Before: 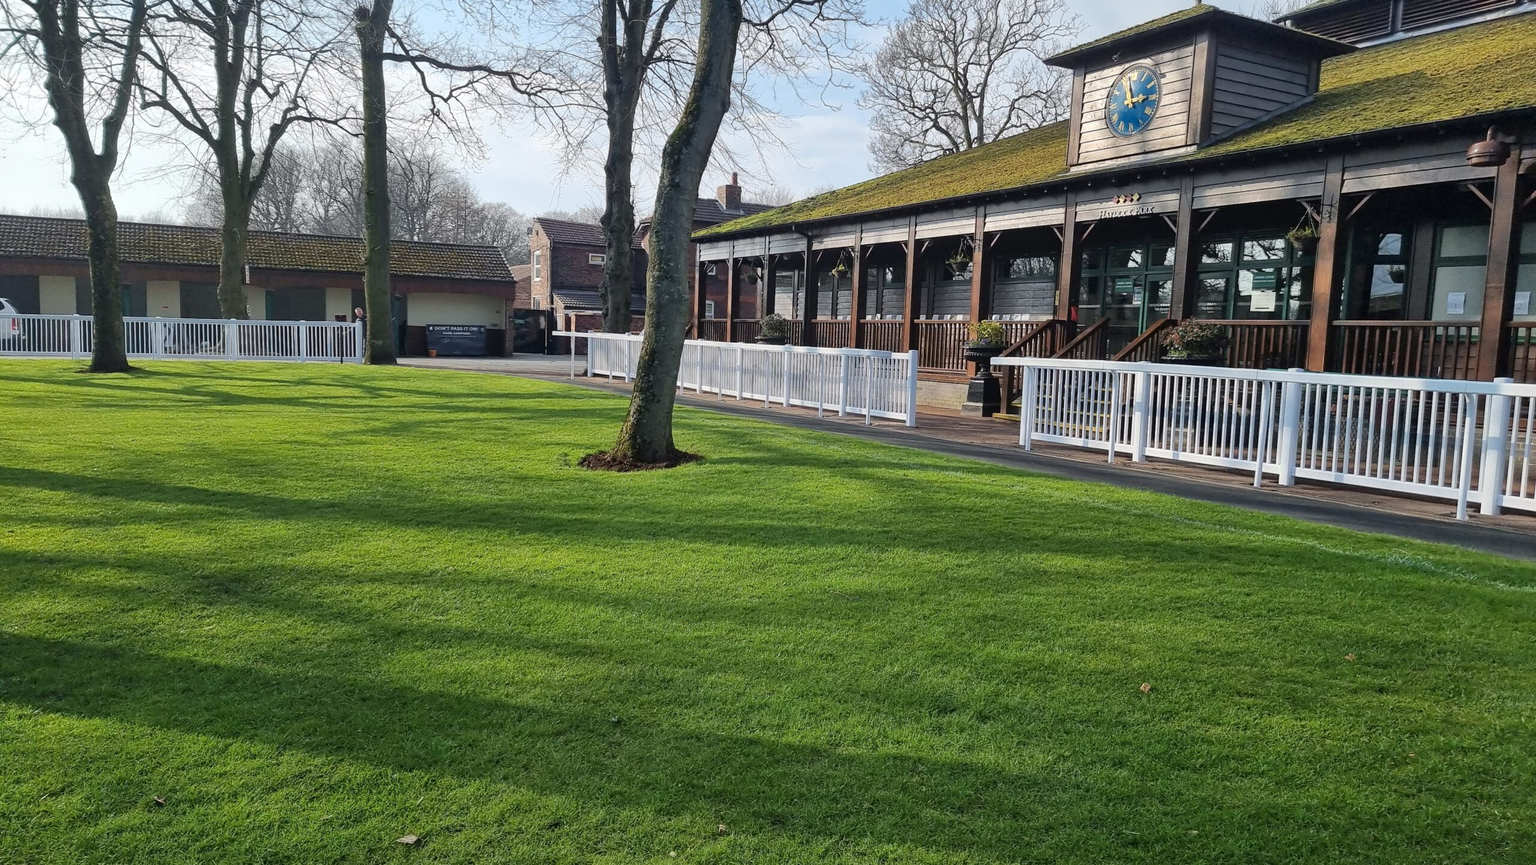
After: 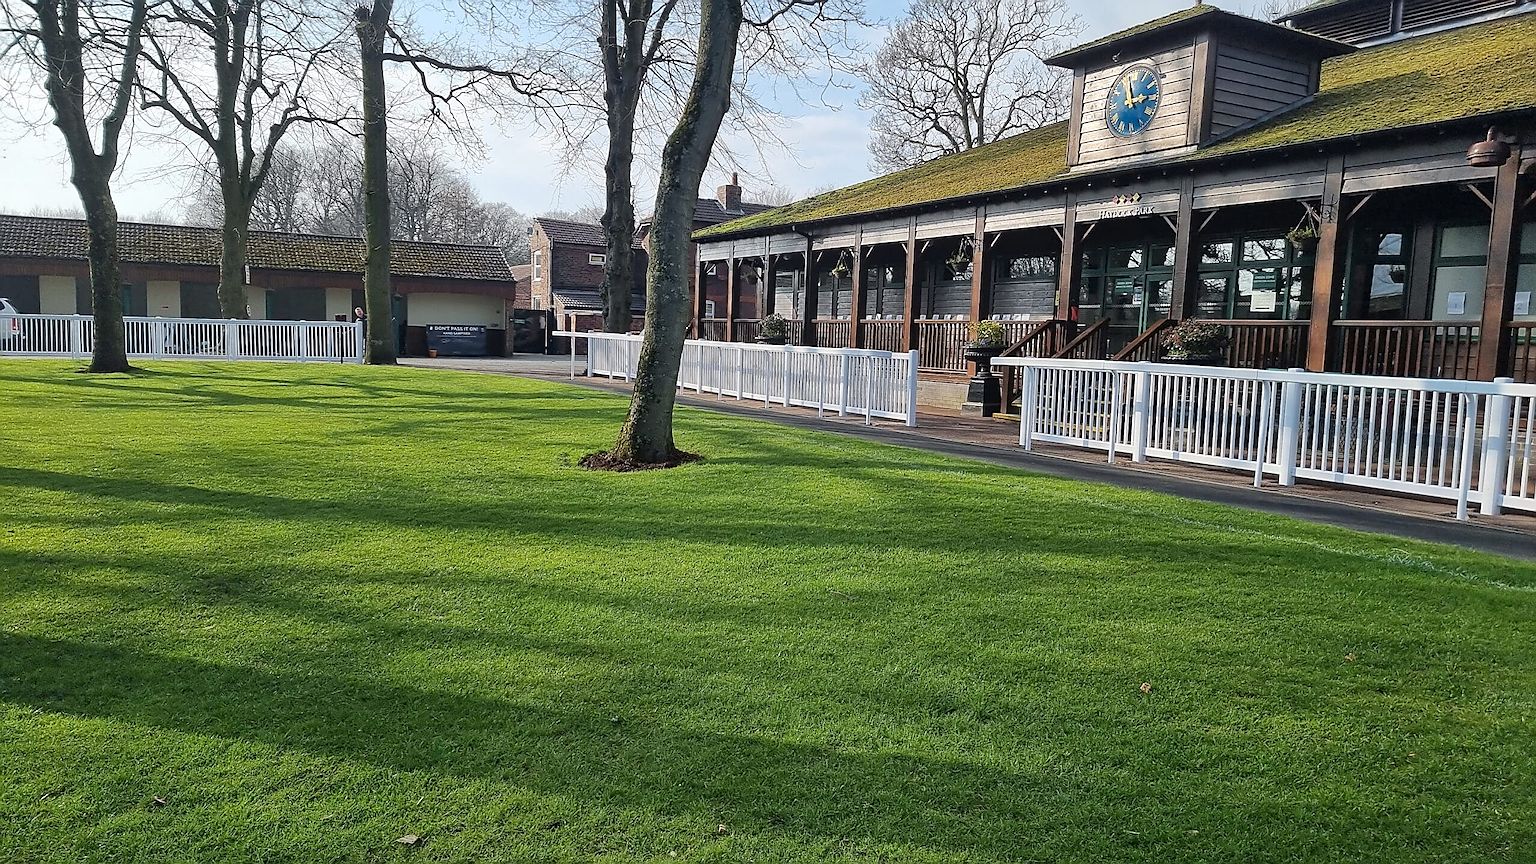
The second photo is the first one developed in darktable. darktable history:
sharpen: radius 1.413, amount 1.268, threshold 0.737
